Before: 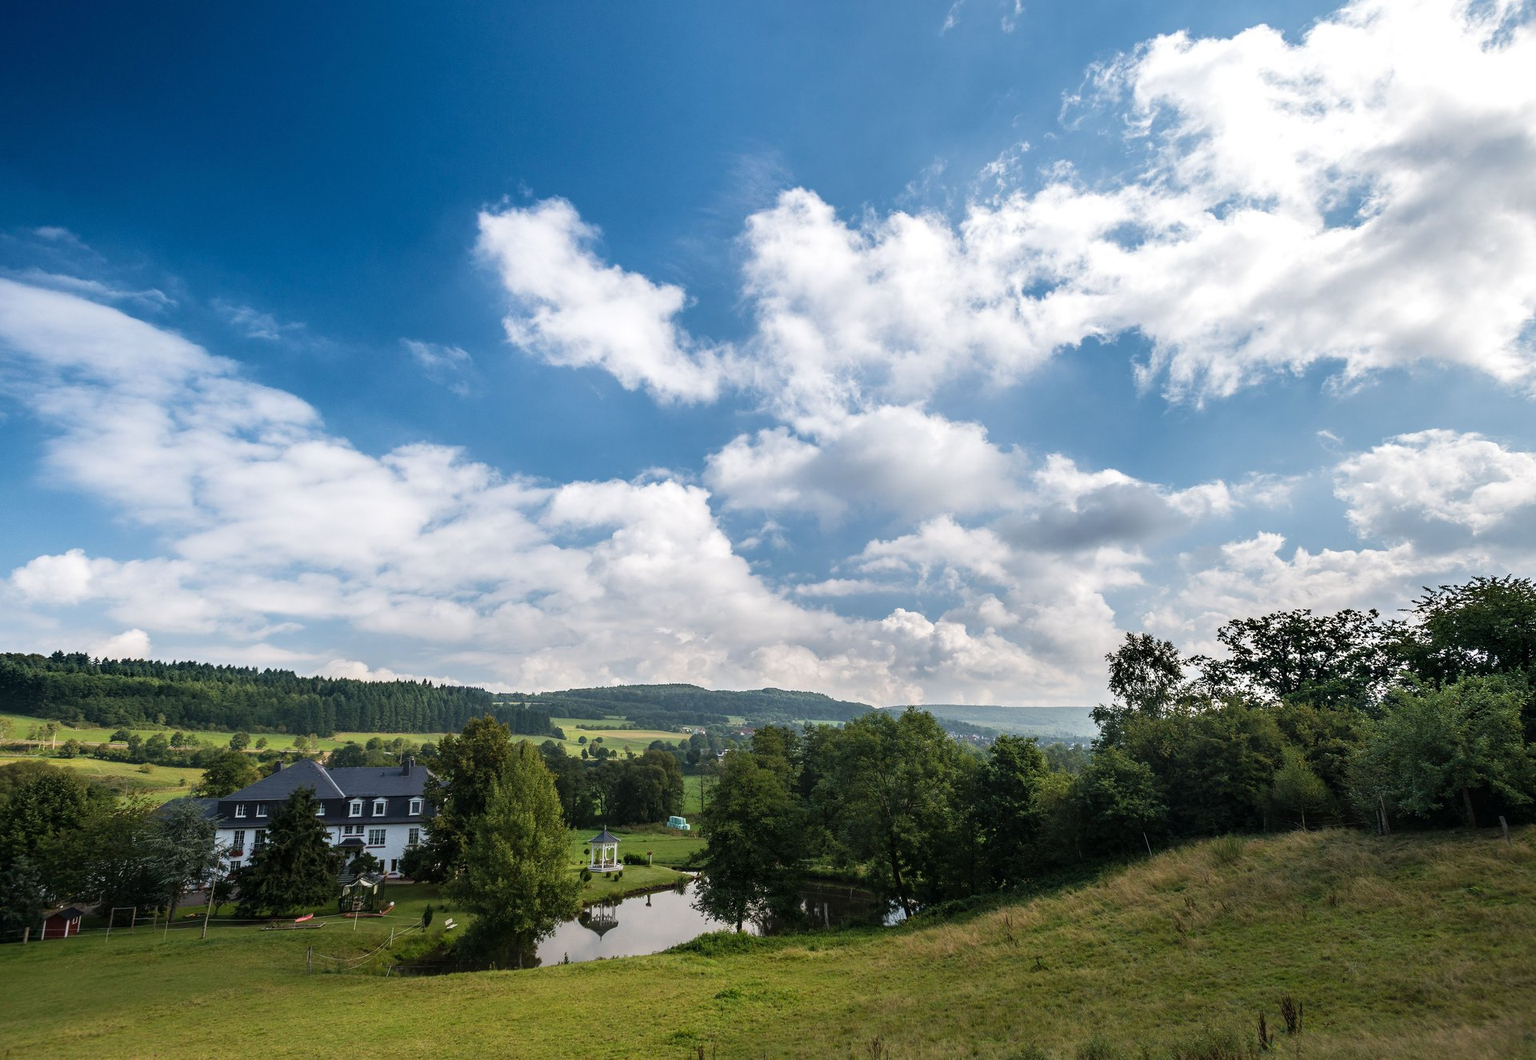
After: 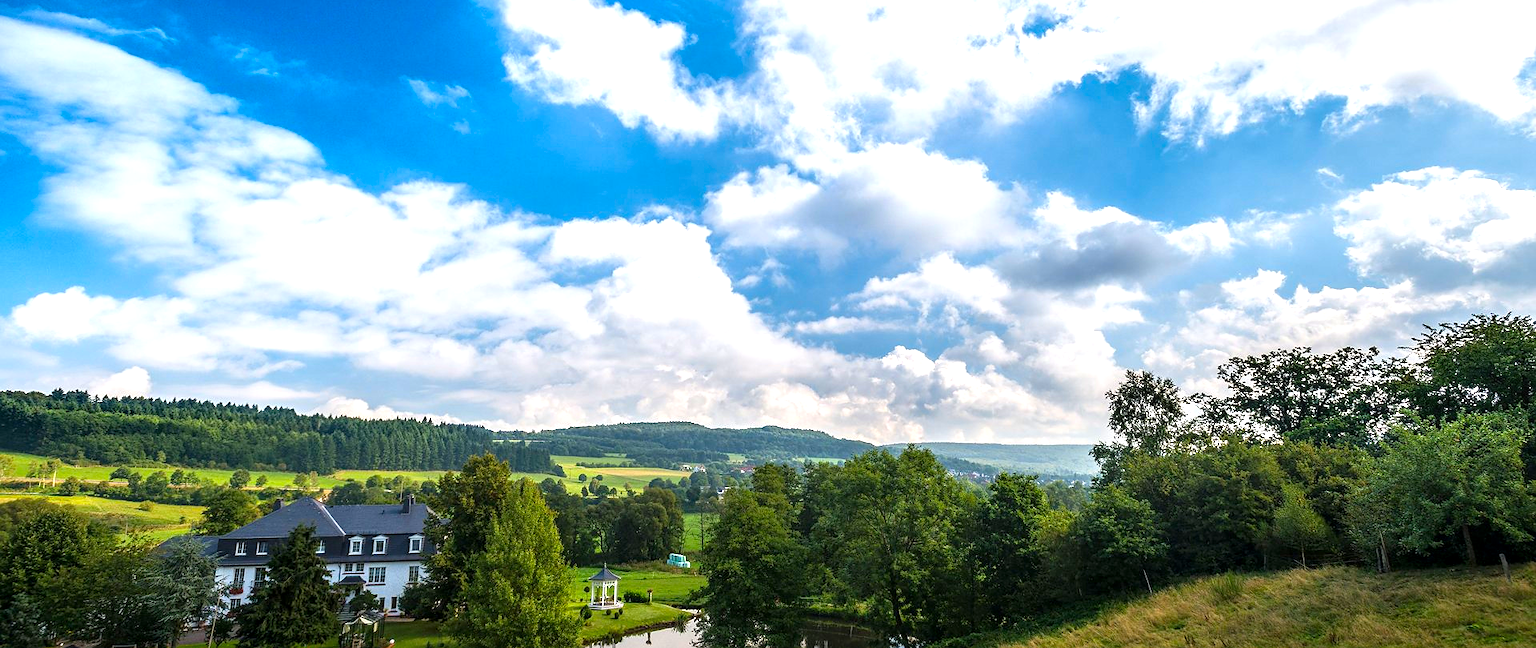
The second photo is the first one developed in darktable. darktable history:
local contrast: on, module defaults
crop and rotate: top 24.803%, bottom 13.962%
contrast brightness saturation: saturation 0.512
sharpen: radius 1.049, threshold 0.991
exposure: exposure 0.567 EV, compensate highlight preservation false
